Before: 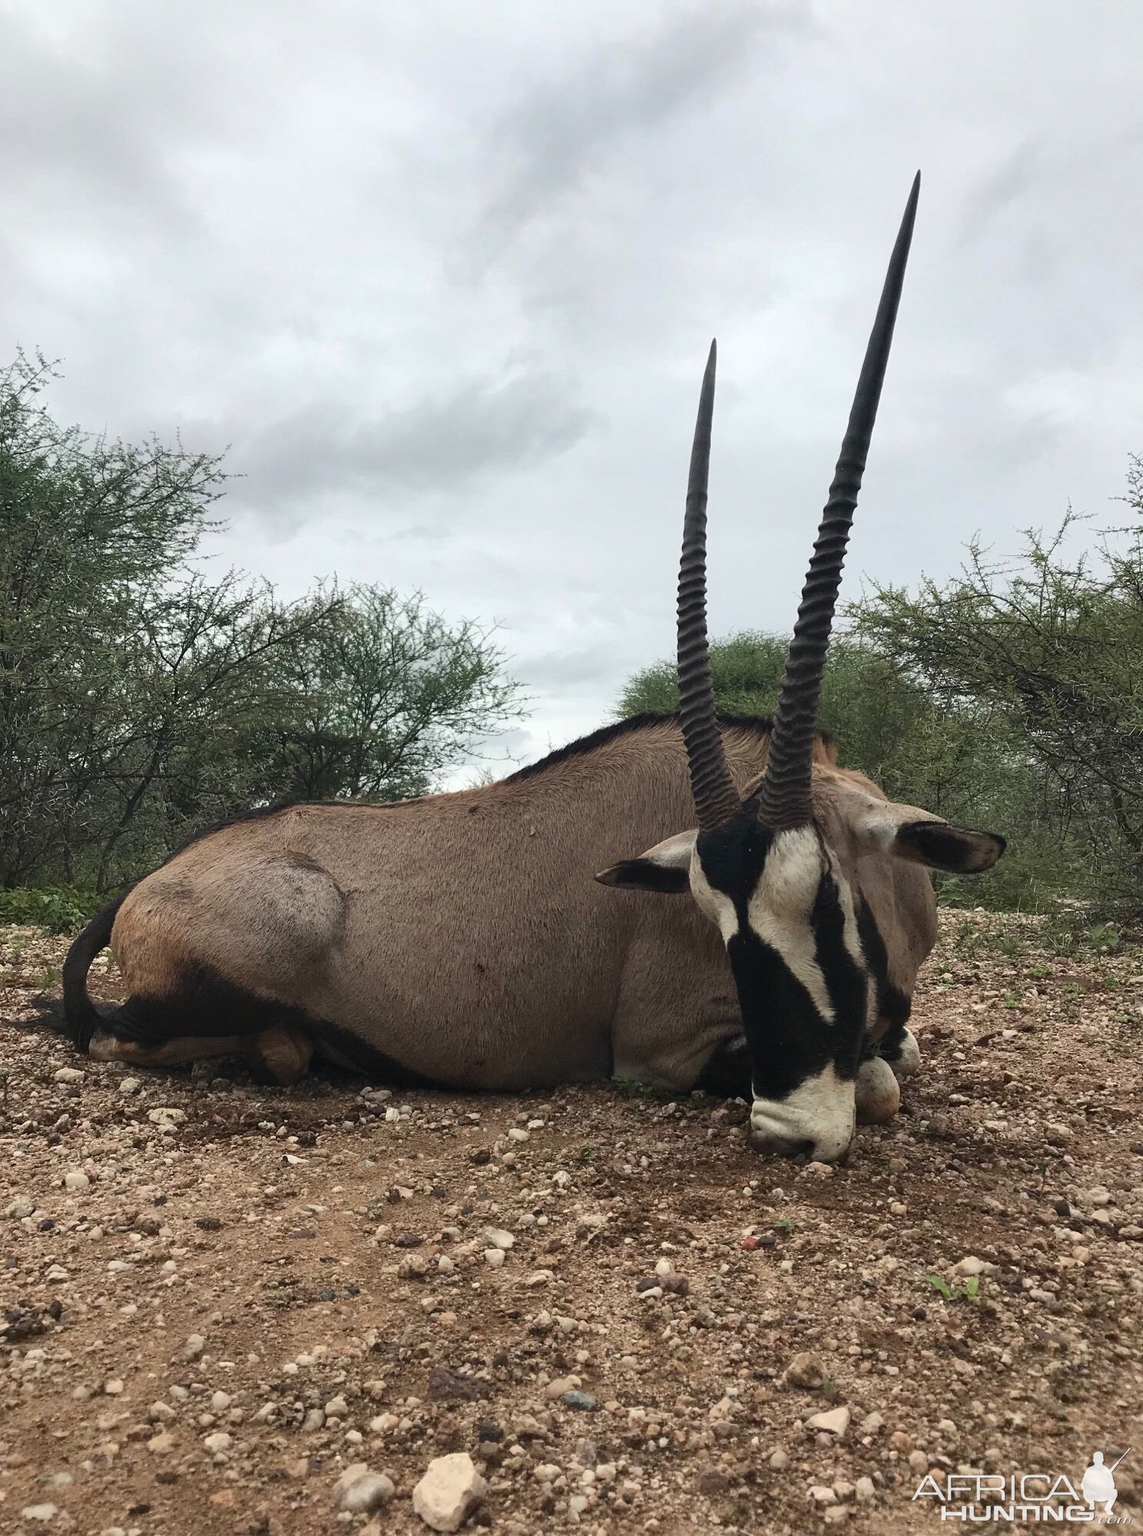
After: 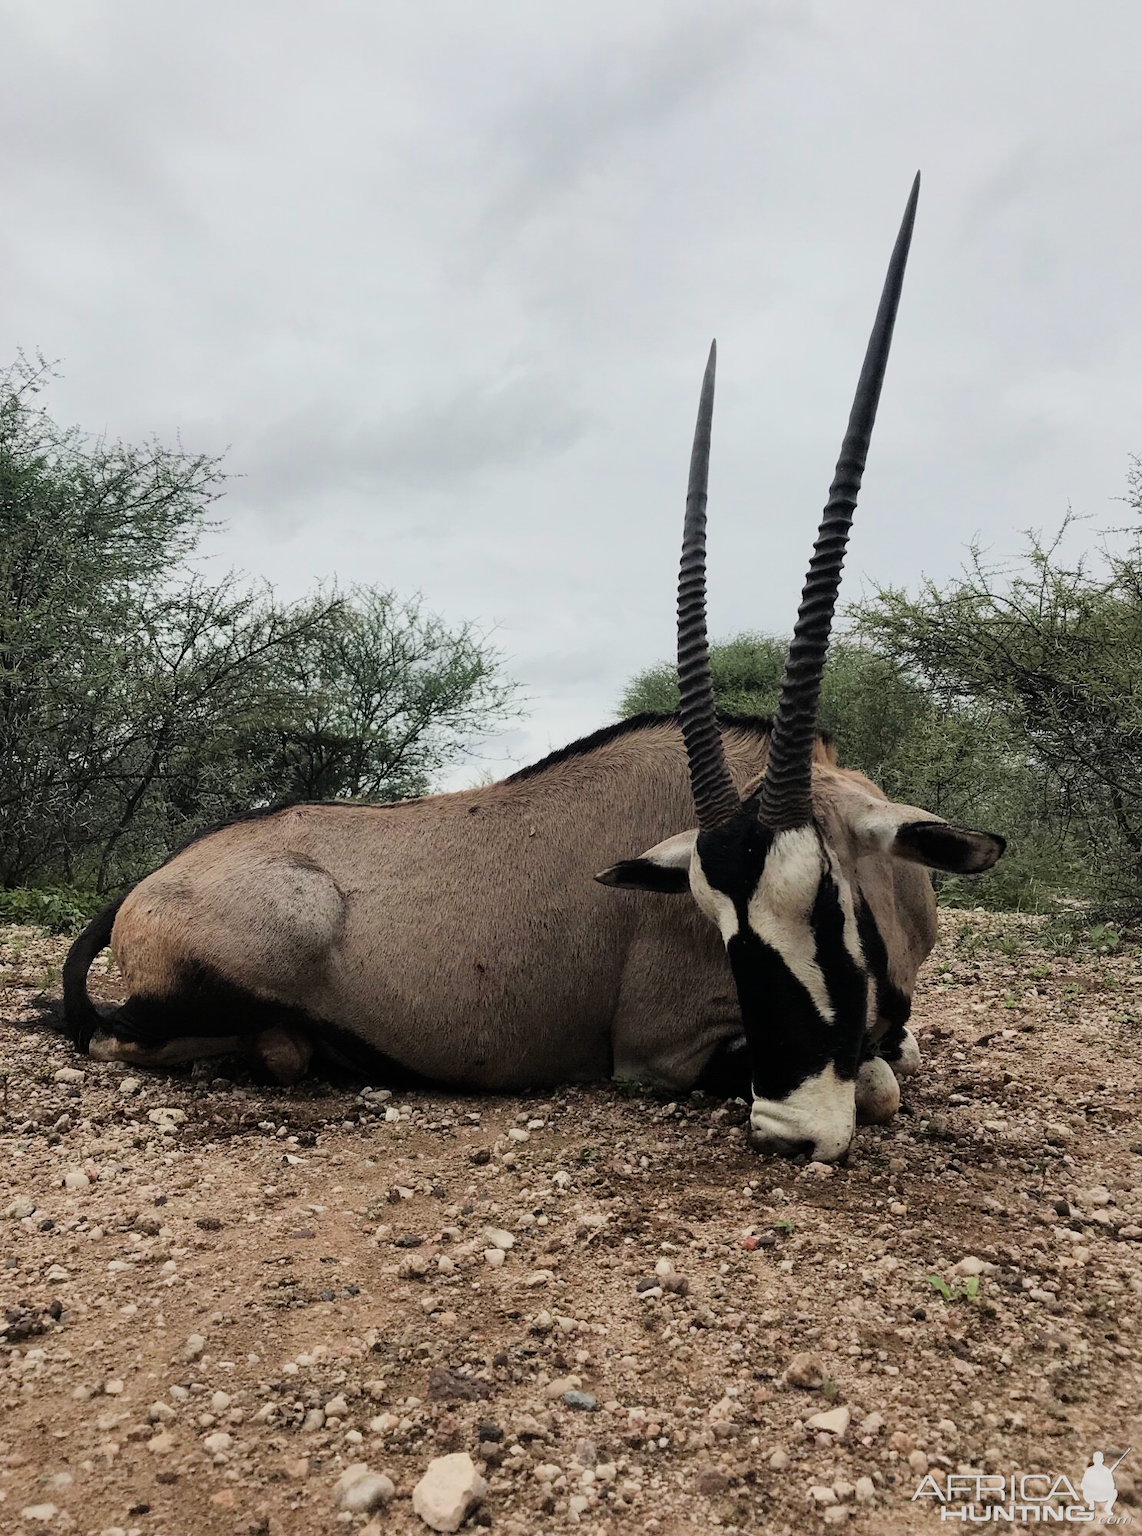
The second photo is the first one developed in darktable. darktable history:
tone equalizer: -8 EV -0.445 EV, -7 EV -0.429 EV, -6 EV -0.306 EV, -5 EV -0.251 EV, -3 EV 0.253 EV, -2 EV 0.356 EV, -1 EV 0.413 EV, +0 EV 0.419 EV, mask exposure compensation -0.515 EV
filmic rgb: black relative exposure -7.65 EV, white relative exposure 4.56 EV, hardness 3.61
